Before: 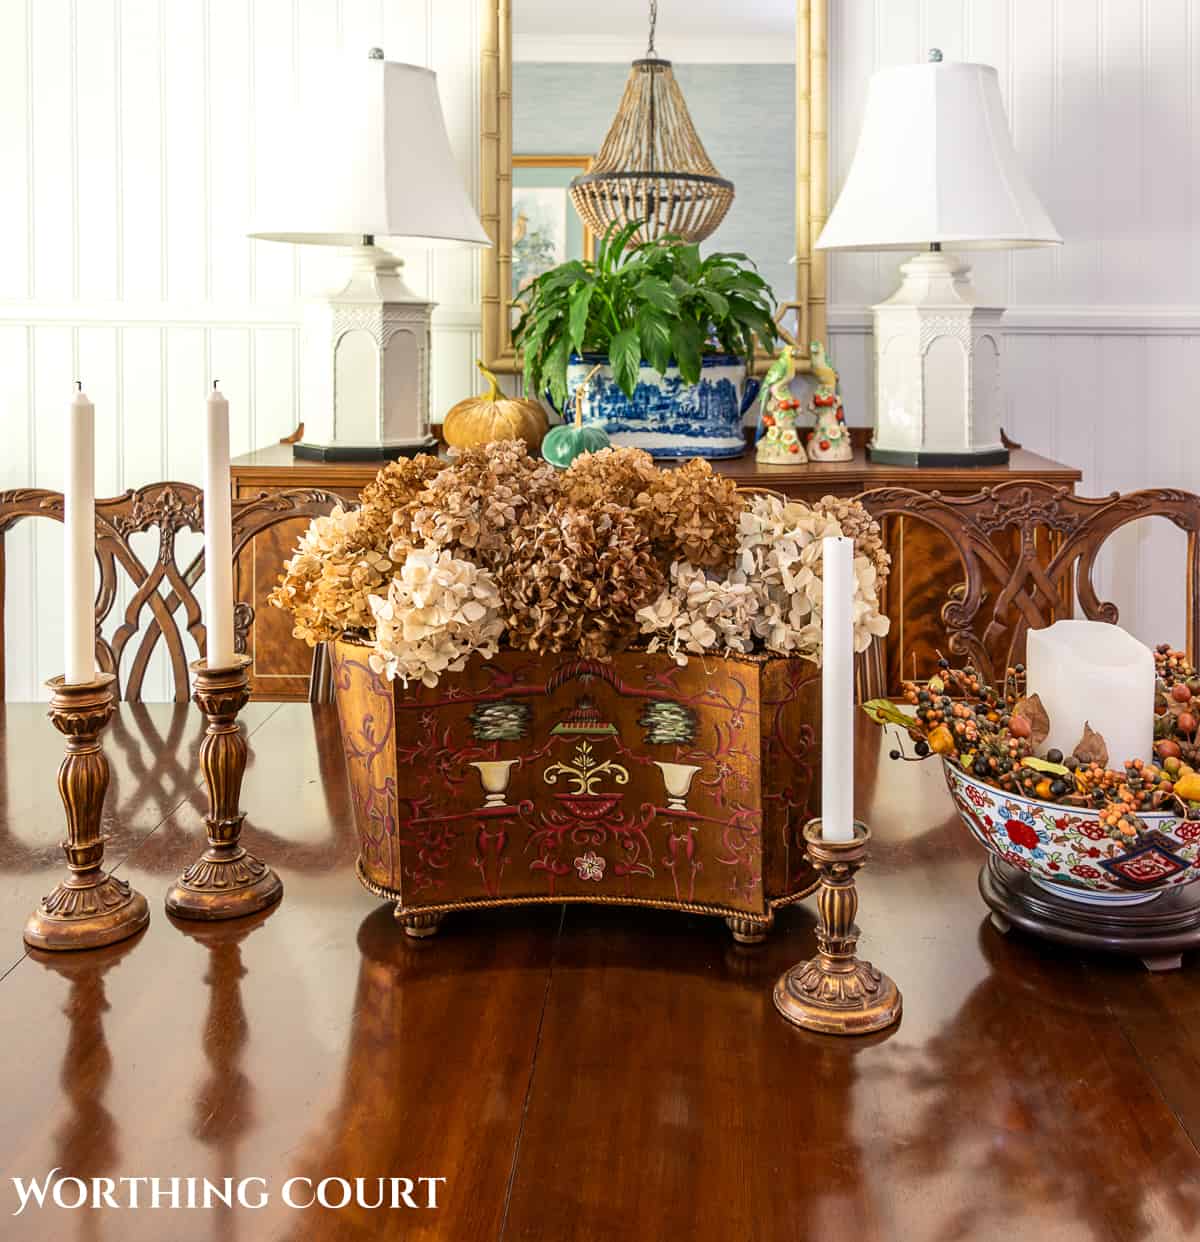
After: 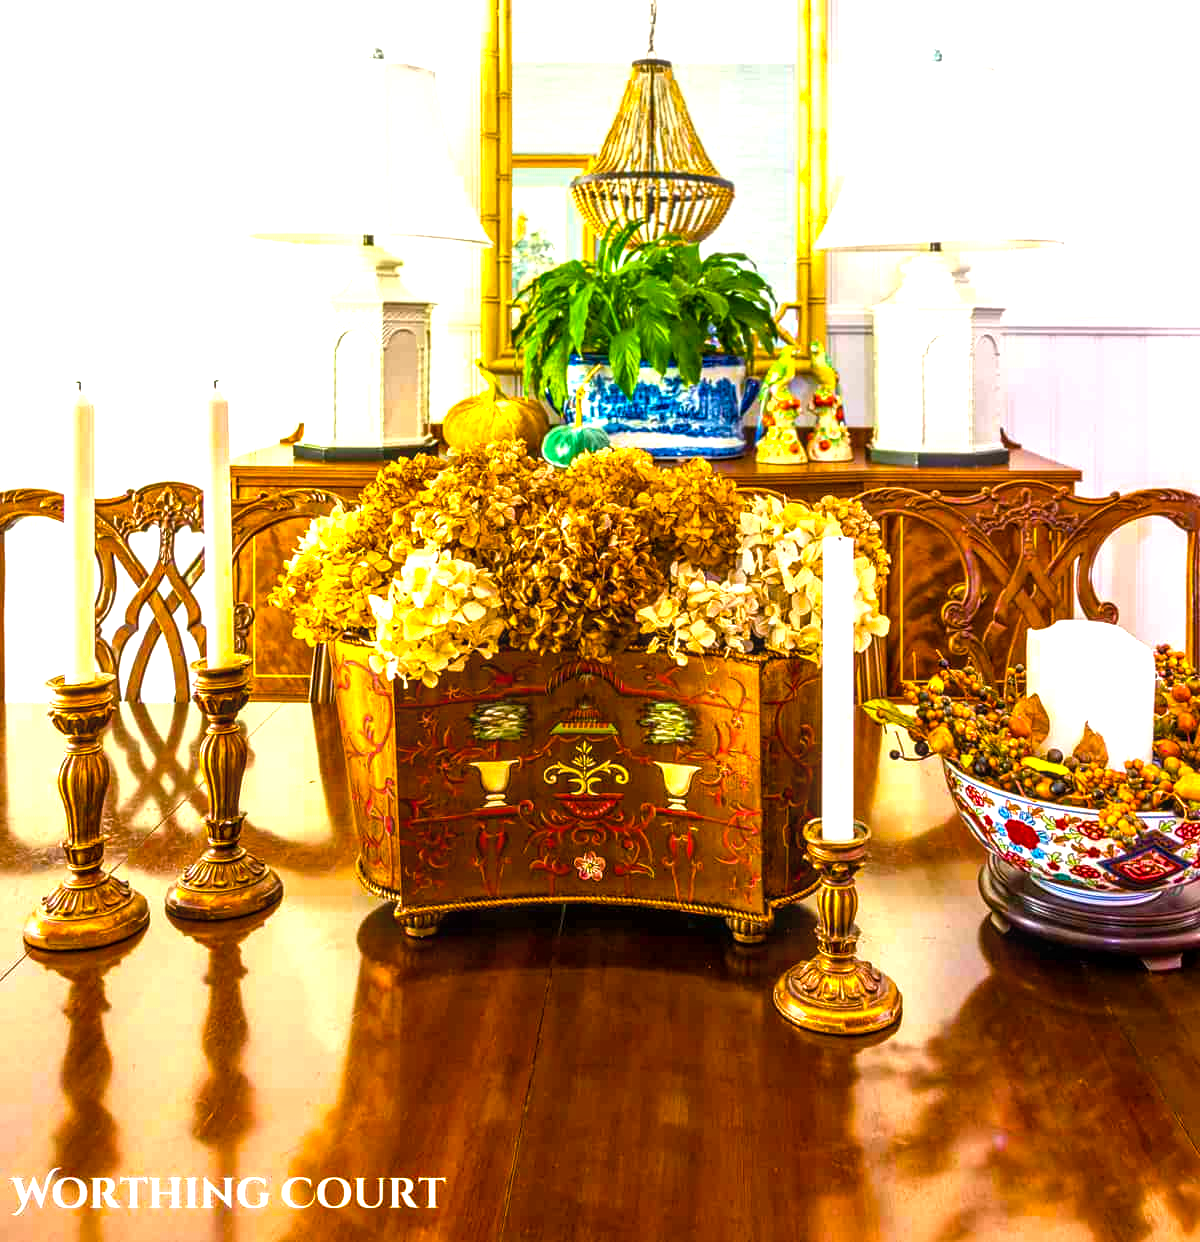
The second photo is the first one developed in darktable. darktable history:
color balance rgb: linear chroma grading › global chroma 25%, perceptual saturation grading › global saturation 40%, perceptual brilliance grading › global brilliance 30%, global vibrance 40%
local contrast: on, module defaults
shadows and highlights: shadows 20.55, highlights -20.99, soften with gaussian
